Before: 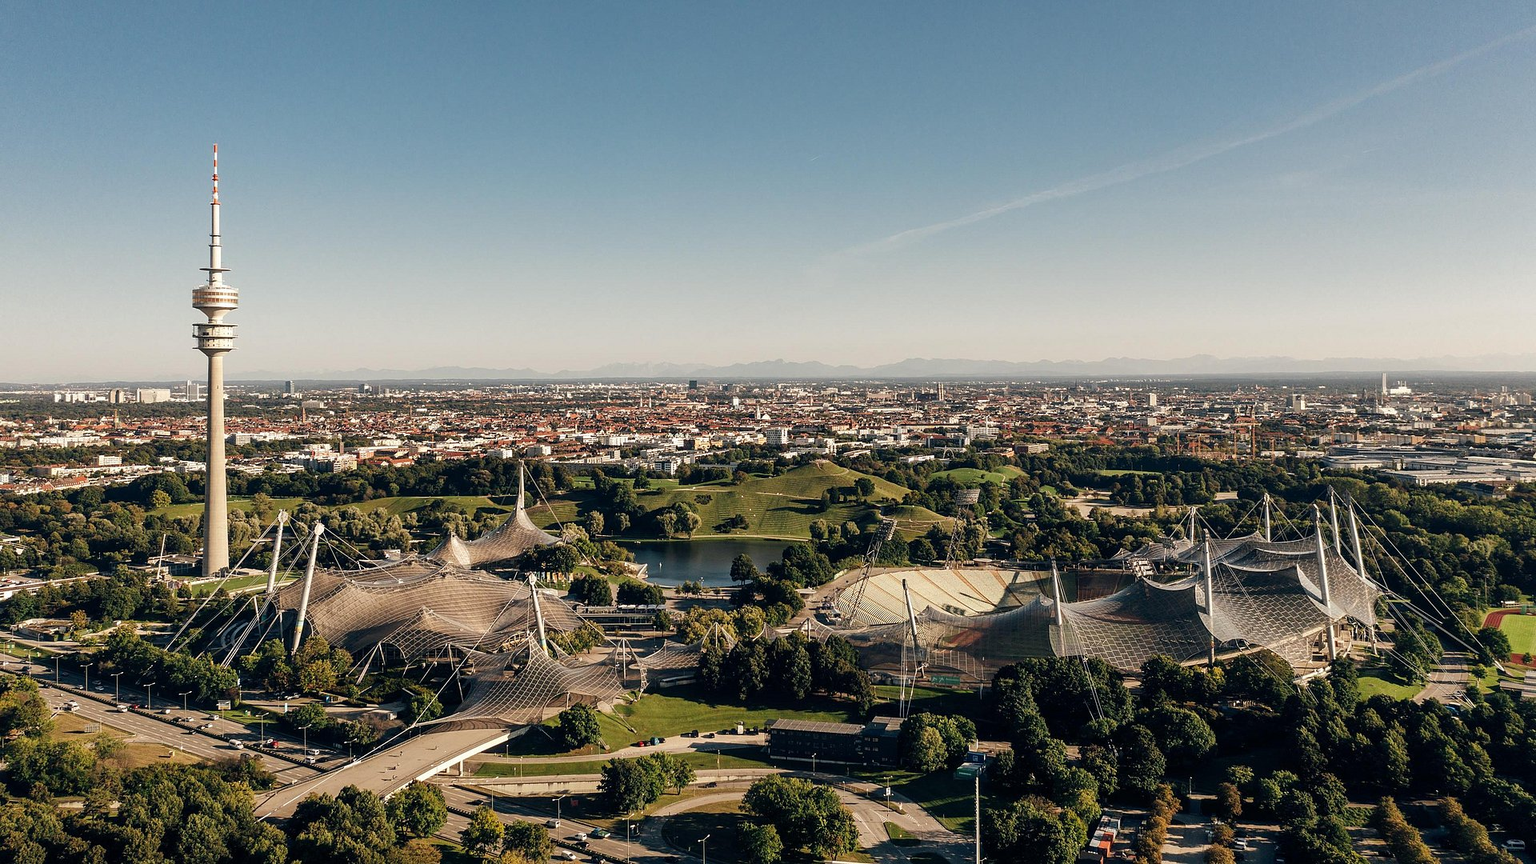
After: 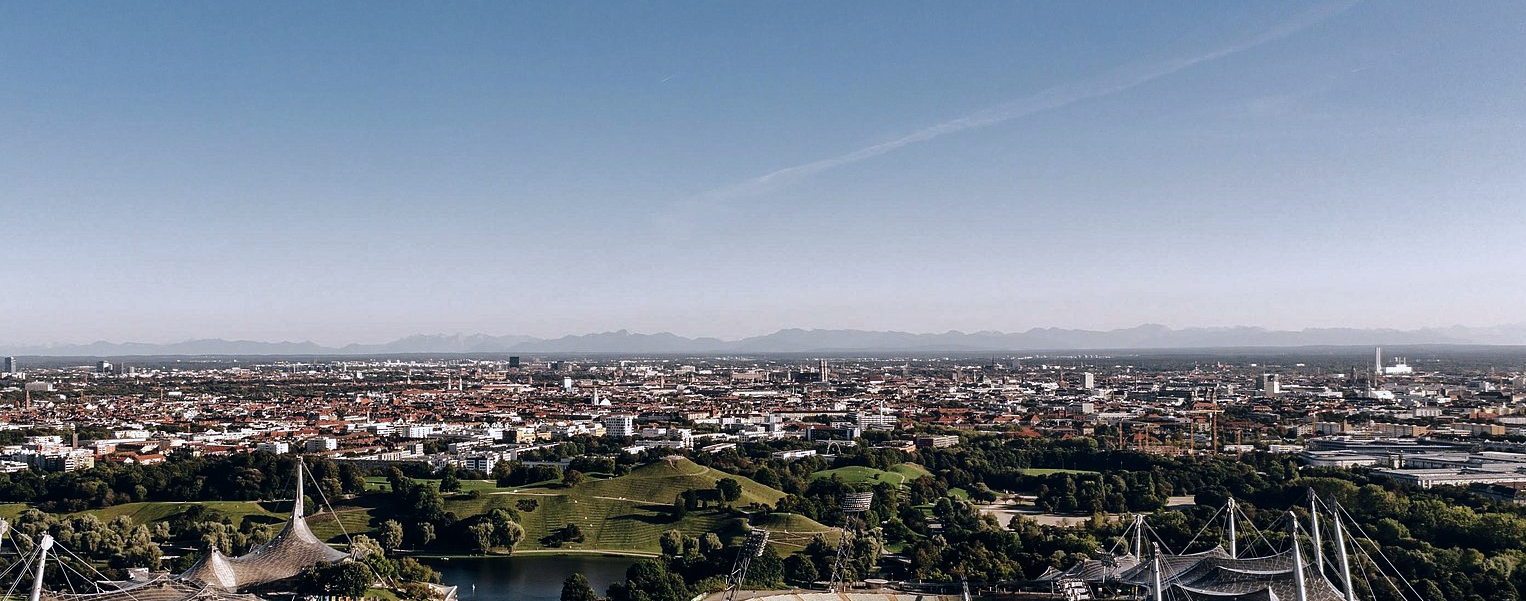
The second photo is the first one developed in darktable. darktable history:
tone curve: curves: ch0 [(0, 0) (0.224, 0.12) (0.375, 0.296) (0.528, 0.472) (0.681, 0.634) (0.8, 0.766) (0.873, 0.877) (1, 1)], preserve colors basic power
white balance: red 0.967, blue 1.119, emerald 0.756
crop: left 18.38%, top 11.092%, right 2.134%, bottom 33.217%
